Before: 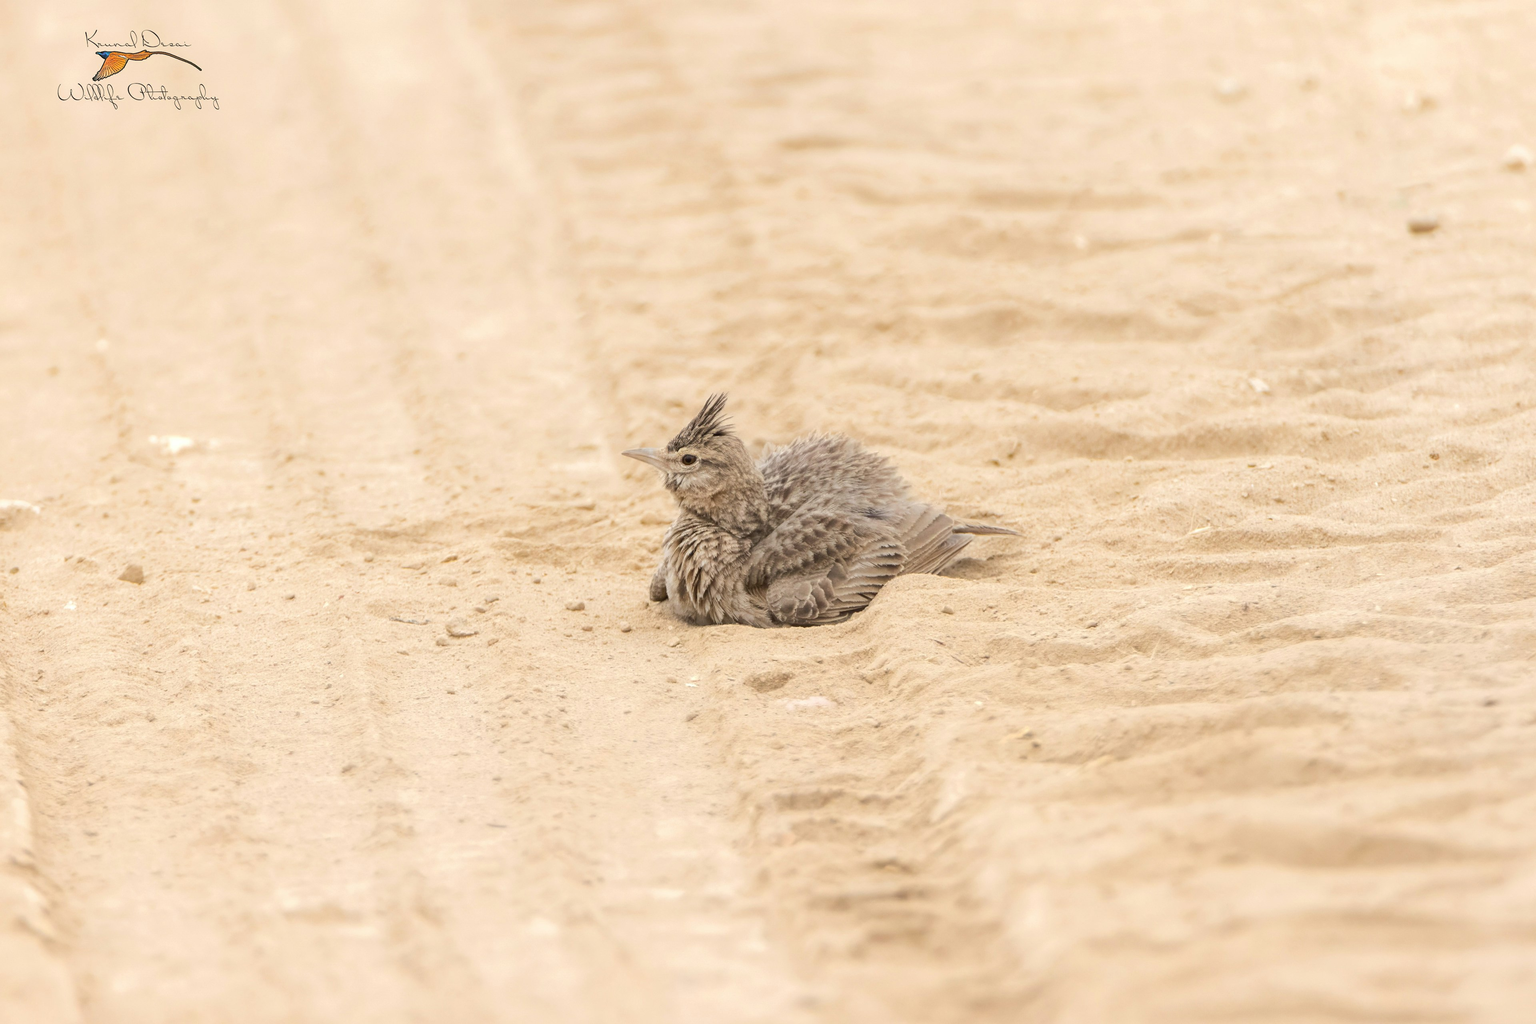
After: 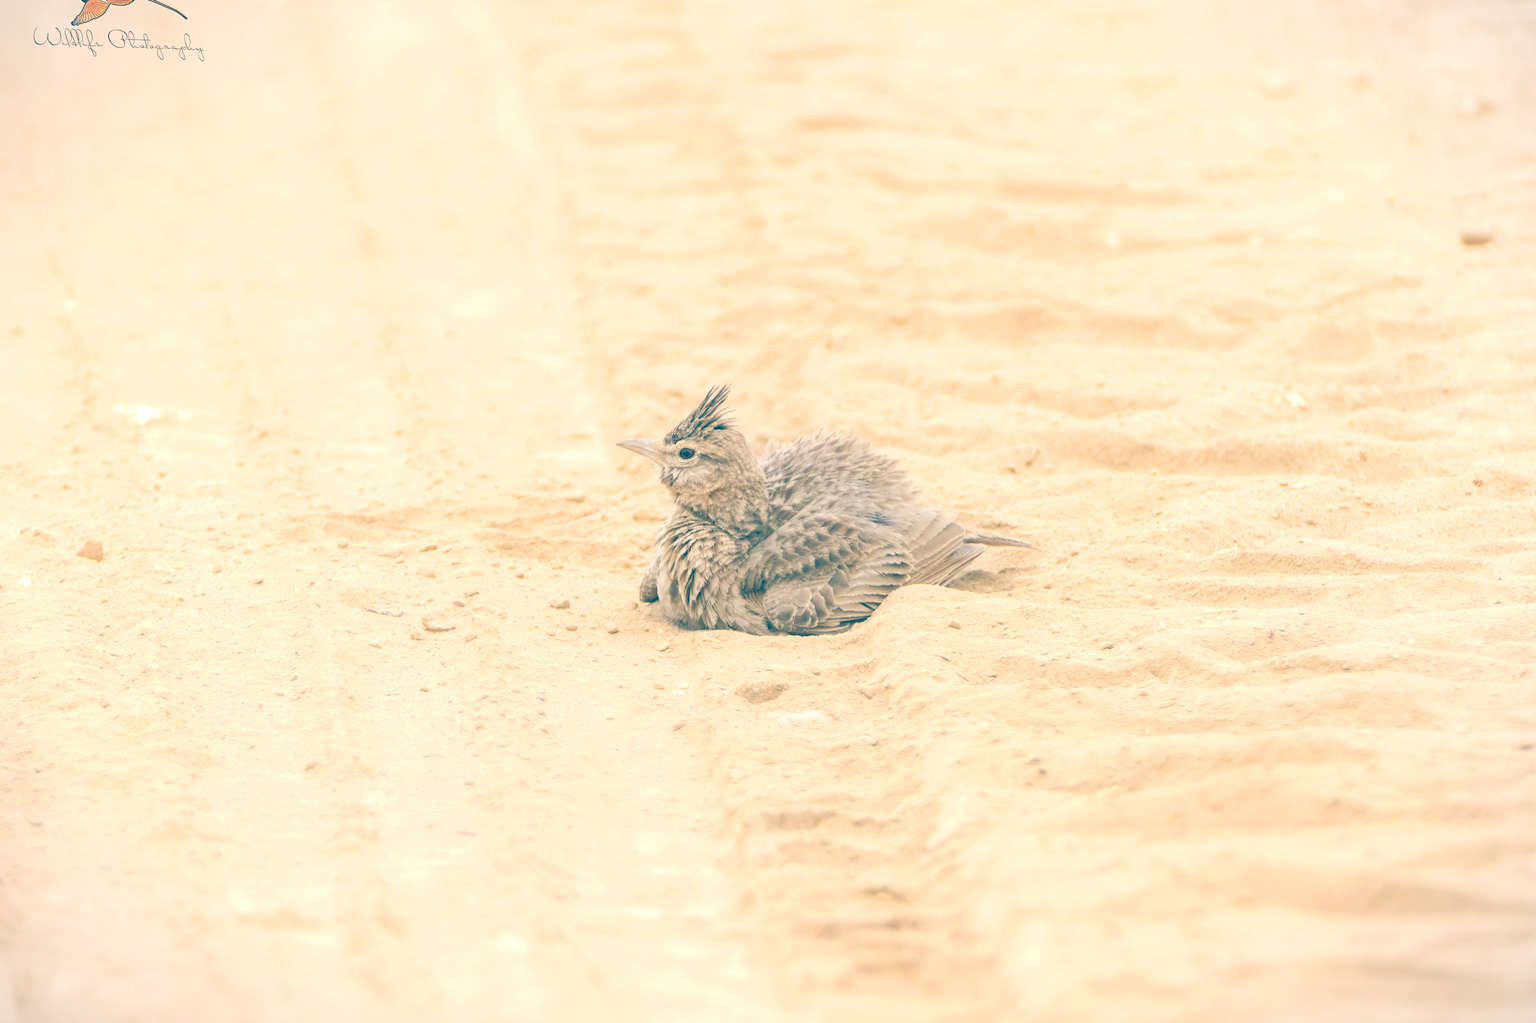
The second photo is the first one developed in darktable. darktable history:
vignetting: fall-off start 100%, brightness -0.282, width/height ratio 1.31
crop and rotate: angle -2.38°
levels: levels [0, 0.397, 0.955]
color balance: lift [1.006, 0.985, 1.002, 1.015], gamma [1, 0.953, 1.008, 1.047], gain [1.076, 1.13, 1.004, 0.87]
color calibration: illuminant Planckian (black body), adaptation linear Bradford (ICC v4), x 0.364, y 0.367, temperature 4417.56 K, saturation algorithm version 1 (2020)
